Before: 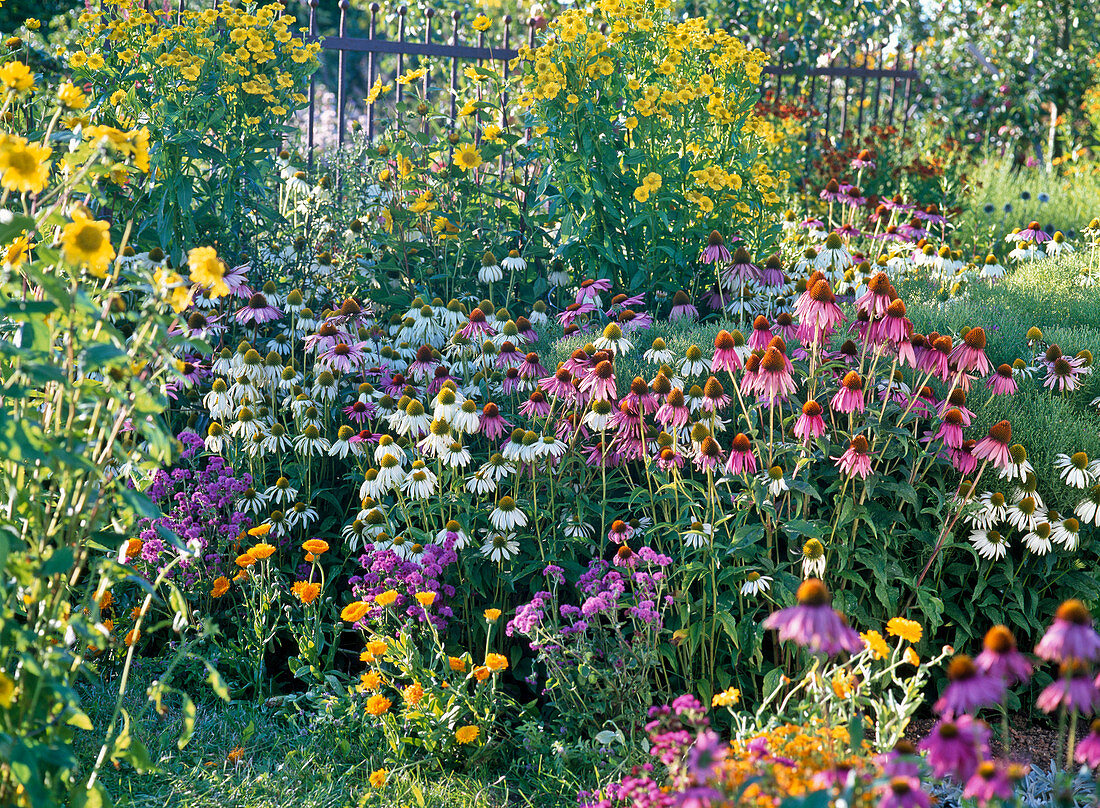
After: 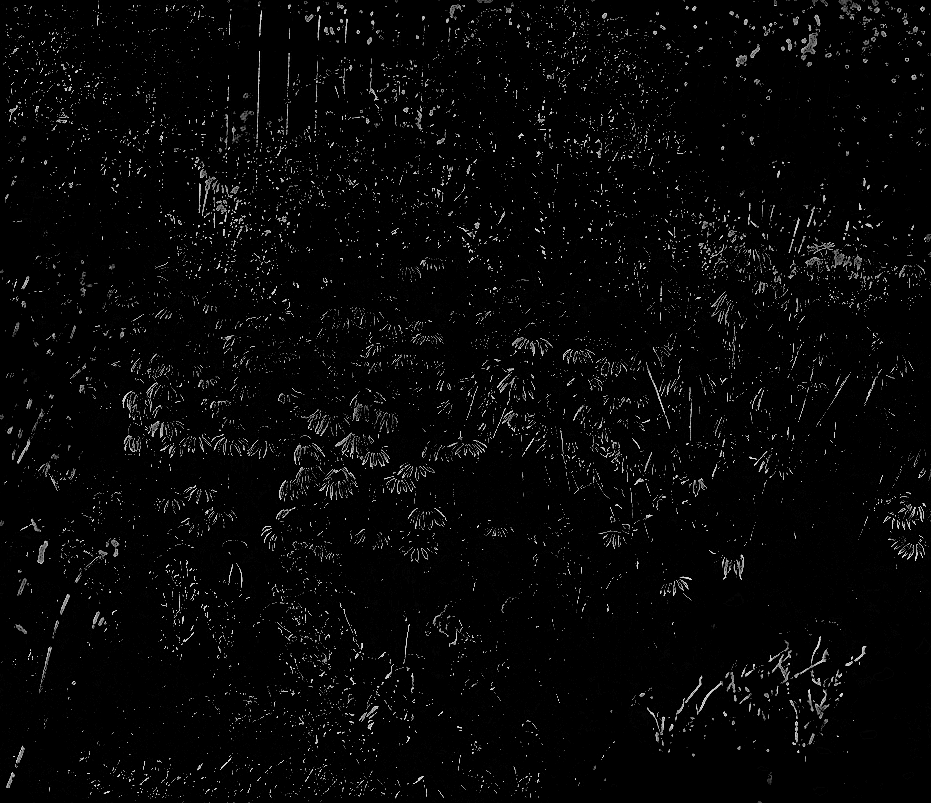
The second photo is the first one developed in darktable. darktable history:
crop: left 7.42%, right 7.86%
shadows and highlights: shadows 43.42, white point adjustment -1.61, soften with gaussian
color zones: curves: ch0 [(0, 0.5) (0.143, 0.5) (0.286, 0.5) (0.429, 0.5) (0.571, 0.5) (0.714, 0.476) (0.857, 0.5) (1, 0.5)]; ch2 [(0, 0.5) (0.143, 0.5) (0.286, 0.5) (0.429, 0.5) (0.571, 0.5) (0.714, 0.487) (0.857, 0.5) (1, 0.5)]
sharpen: on, module defaults
color calibration: output gray [0.267, 0.423, 0.261, 0], gray › normalize channels true, illuminant custom, x 0.371, y 0.382, temperature 4283.45 K, gamut compression 0.004
filmic rgb: middle gray luminance 3.45%, black relative exposure -6 EV, white relative exposure 6.36 EV, dynamic range scaling 22.39%, target black luminance 0%, hardness 2.34, latitude 45.8%, contrast 0.792, highlights saturation mix 99.25%, shadows ↔ highlights balance 0.031%, preserve chrominance RGB euclidean norm (legacy), color science v4 (2020), iterations of high-quality reconstruction 0
exposure: black level correction 0.013, compensate exposure bias true, compensate highlight preservation false
